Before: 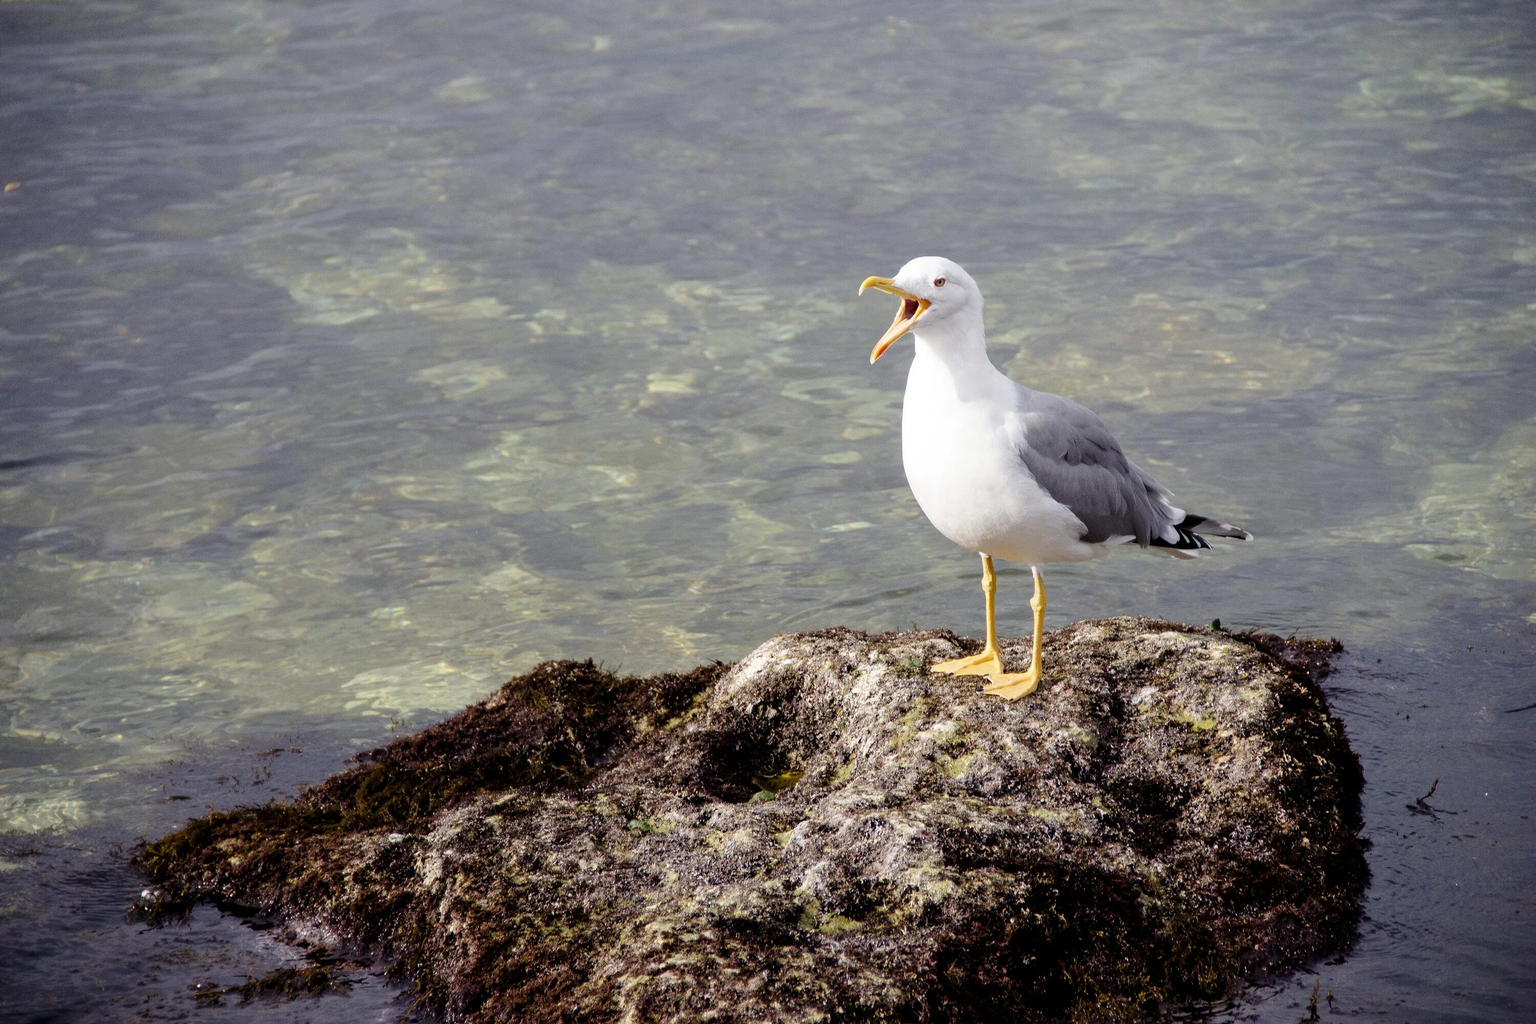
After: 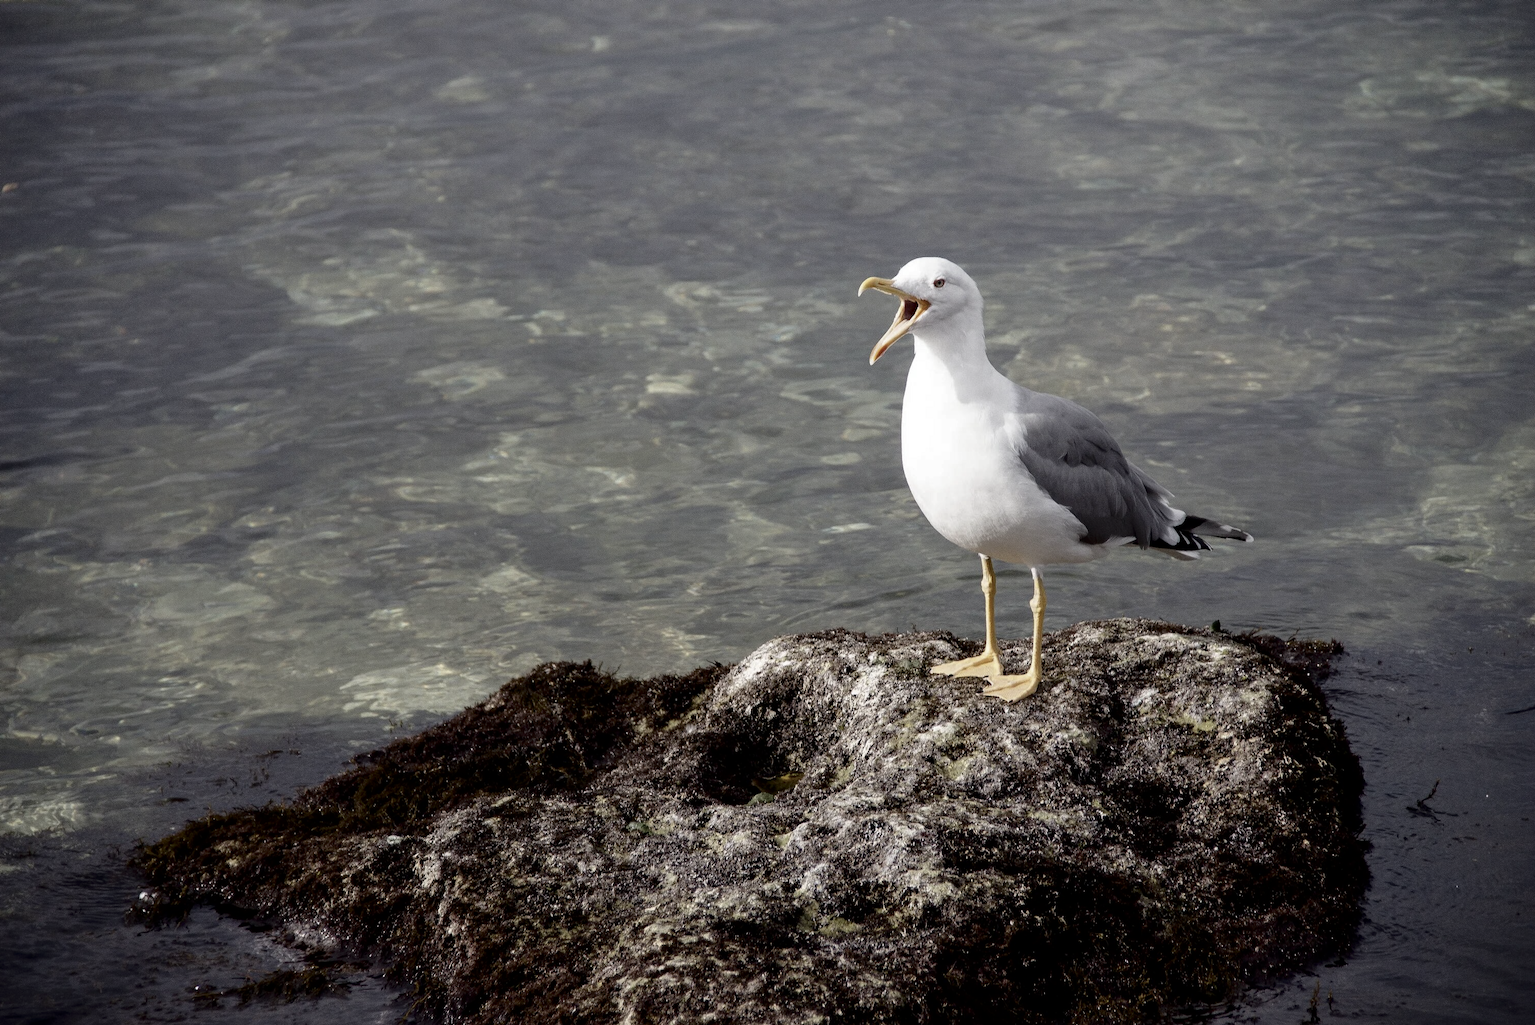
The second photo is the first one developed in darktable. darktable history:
contrast brightness saturation: brightness -0.219, saturation 0.082
crop and rotate: left 0.177%, bottom 0.001%
color correction: highlights b* 0.014, saturation 0.51
